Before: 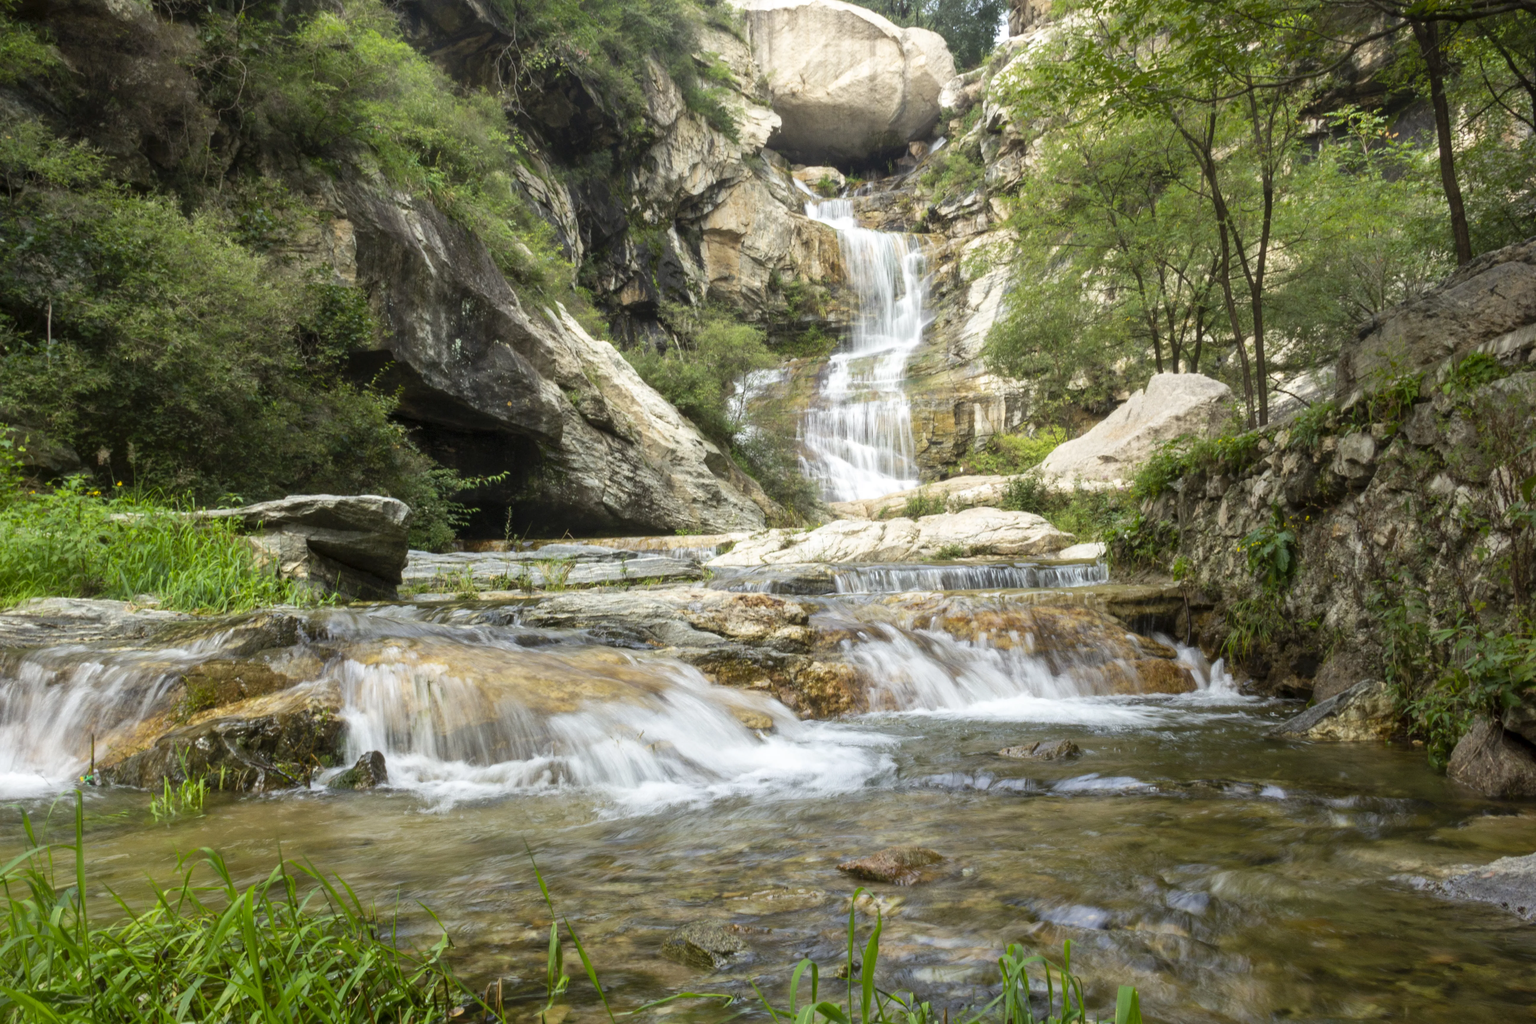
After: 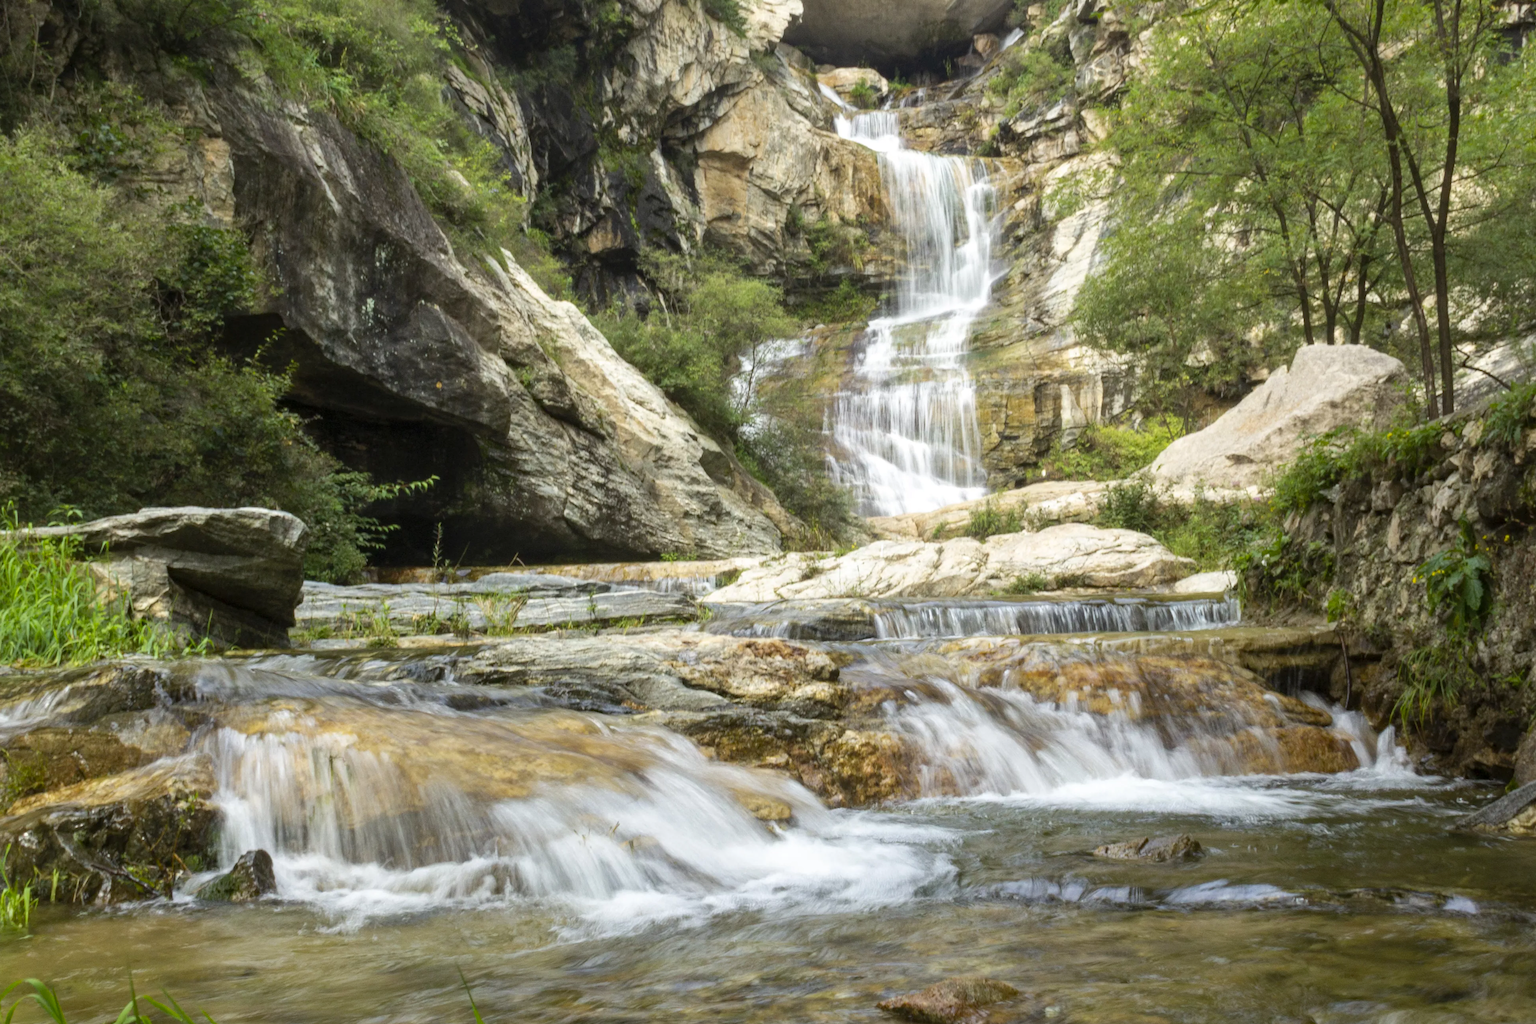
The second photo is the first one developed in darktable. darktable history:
crop and rotate: left 11.831%, top 11.346%, right 13.429%, bottom 13.899%
haze removal: compatibility mode true, adaptive false
exposure: compensate highlight preservation false
